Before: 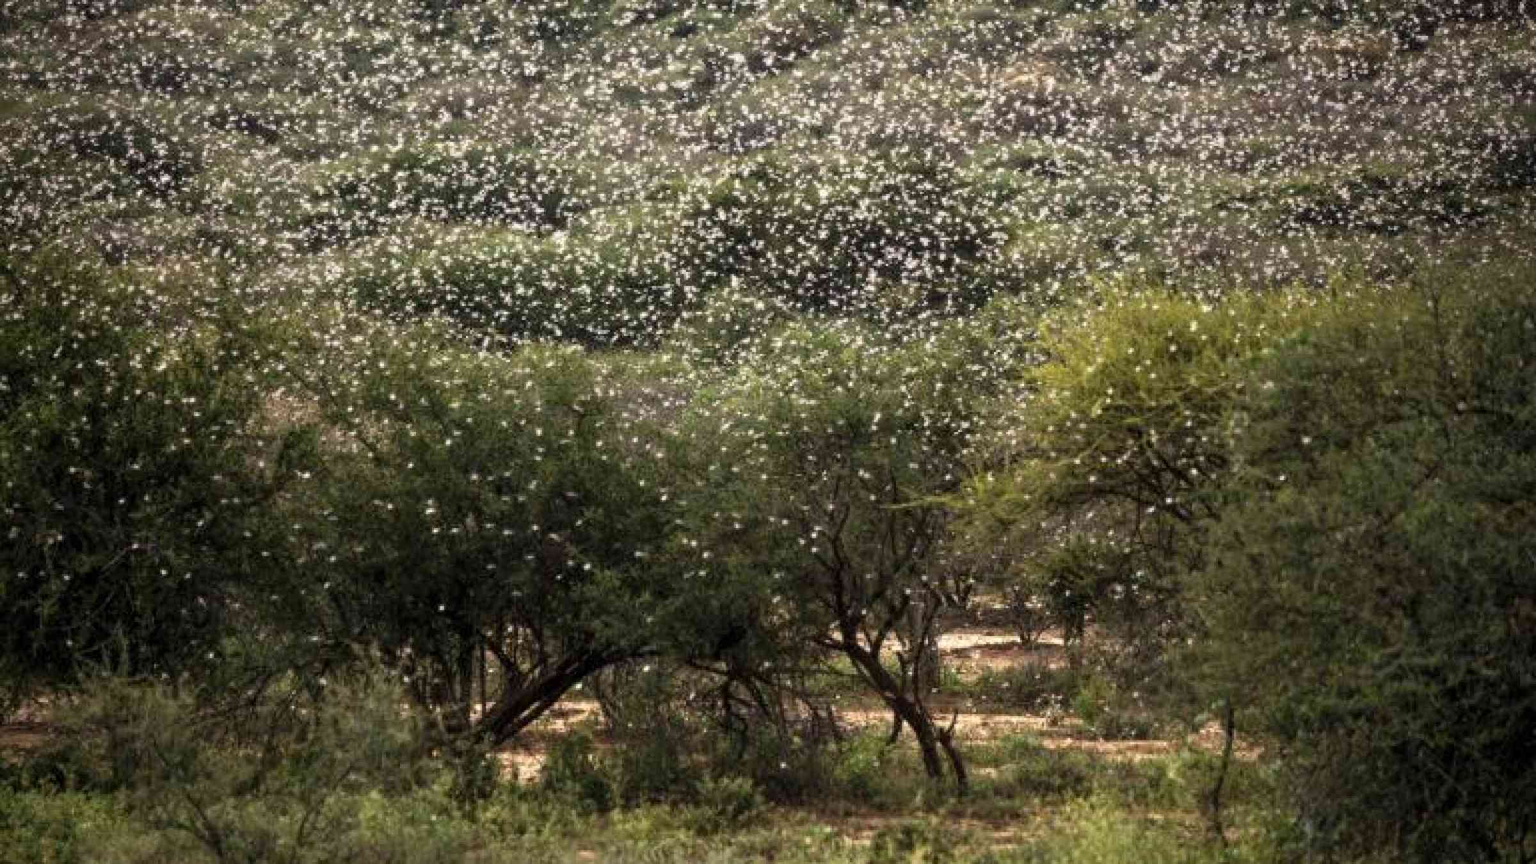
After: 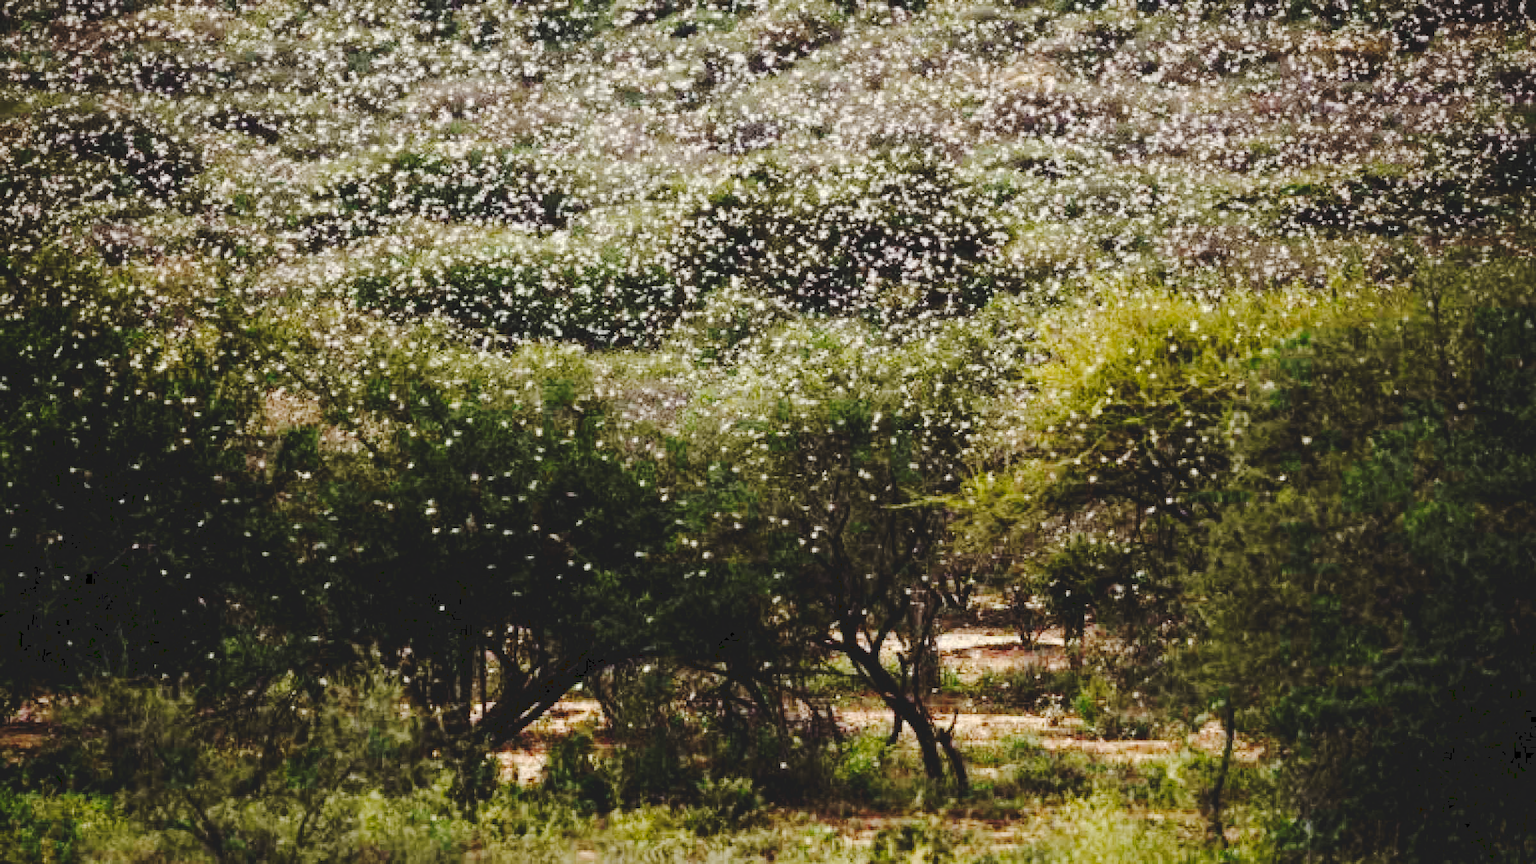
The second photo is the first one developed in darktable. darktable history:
tone curve: curves: ch0 [(0, 0) (0.003, 0.117) (0.011, 0.115) (0.025, 0.116) (0.044, 0.116) (0.069, 0.112) (0.1, 0.113) (0.136, 0.127) (0.177, 0.148) (0.224, 0.191) (0.277, 0.249) (0.335, 0.363) (0.399, 0.479) (0.468, 0.589) (0.543, 0.664) (0.623, 0.733) (0.709, 0.799) (0.801, 0.852) (0.898, 0.914) (1, 1)], preserve colors none
